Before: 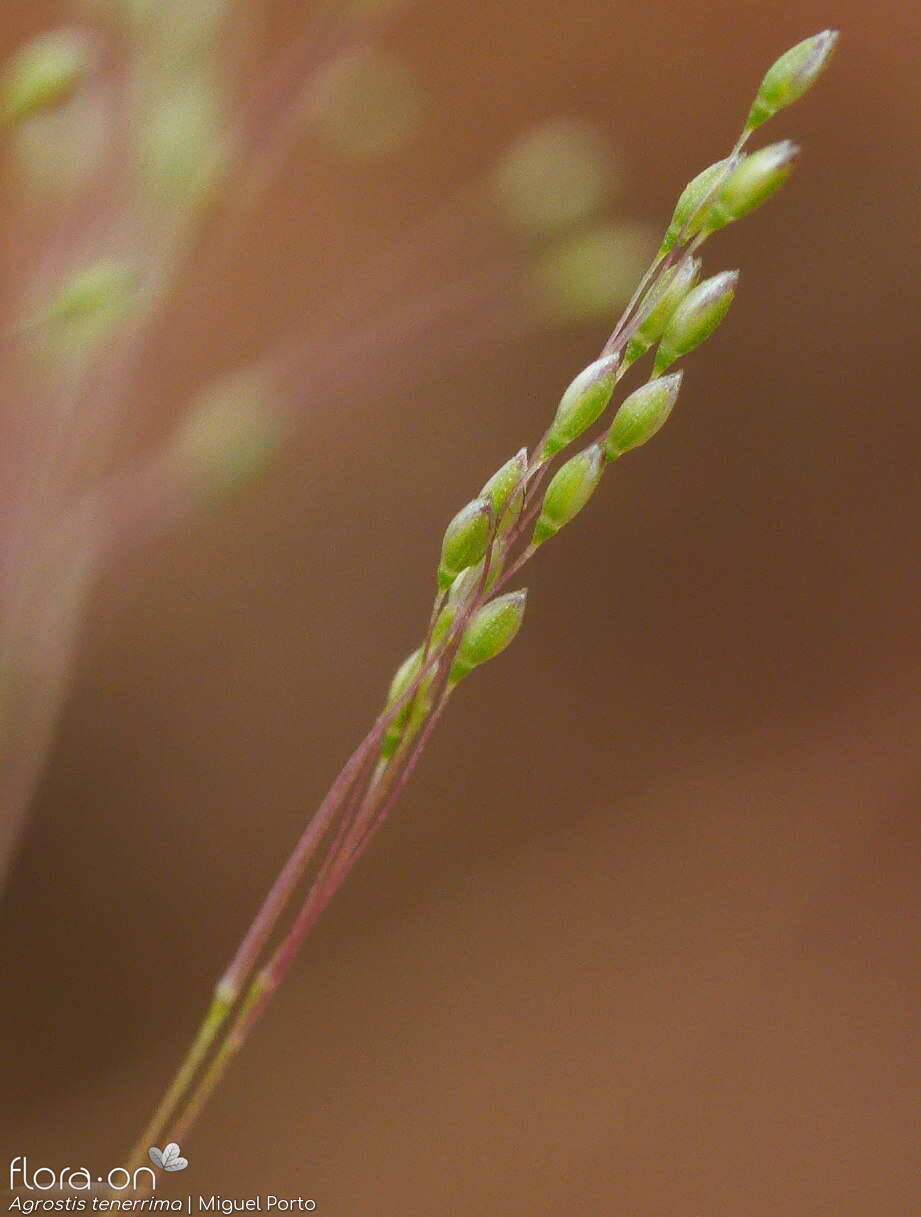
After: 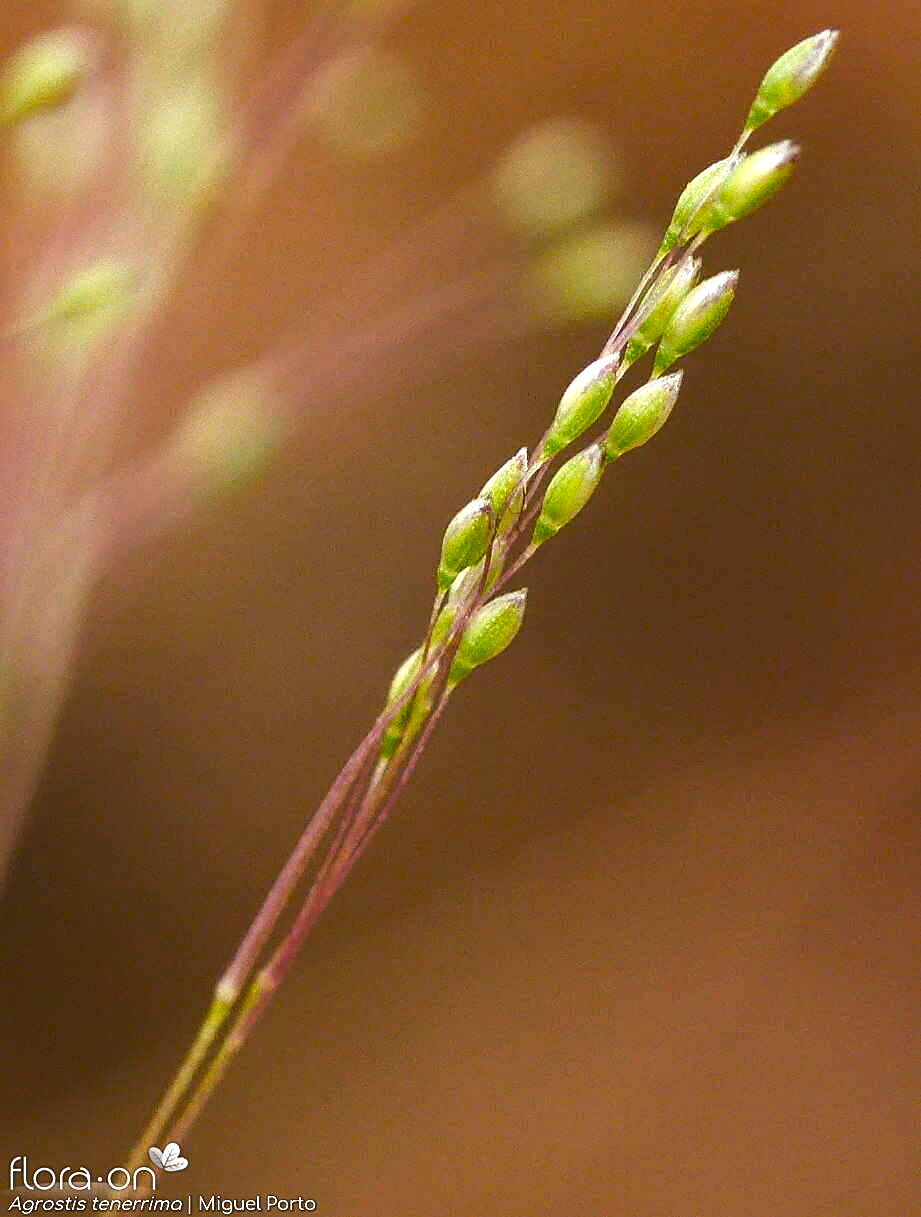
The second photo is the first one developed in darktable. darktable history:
color balance rgb: shadows lift › chroma 1%, shadows lift › hue 217.2°, power › hue 310.8°, highlights gain › chroma 1%, highlights gain › hue 54°, global offset › luminance 0.5%, global offset › hue 171.6°, perceptual saturation grading › global saturation 14.09%, perceptual saturation grading › highlights -25%, perceptual saturation grading › shadows 30%, perceptual brilliance grading › highlights 13.42%, perceptual brilliance grading › mid-tones 8.05%, perceptual brilliance grading › shadows -17.45%, global vibrance 25%
tone equalizer: -8 EV -0.417 EV, -7 EV -0.389 EV, -6 EV -0.333 EV, -5 EV -0.222 EV, -3 EV 0.222 EV, -2 EV 0.333 EV, -1 EV 0.389 EV, +0 EV 0.417 EV, edges refinement/feathering 500, mask exposure compensation -1.25 EV, preserve details no
sharpen: on, module defaults
